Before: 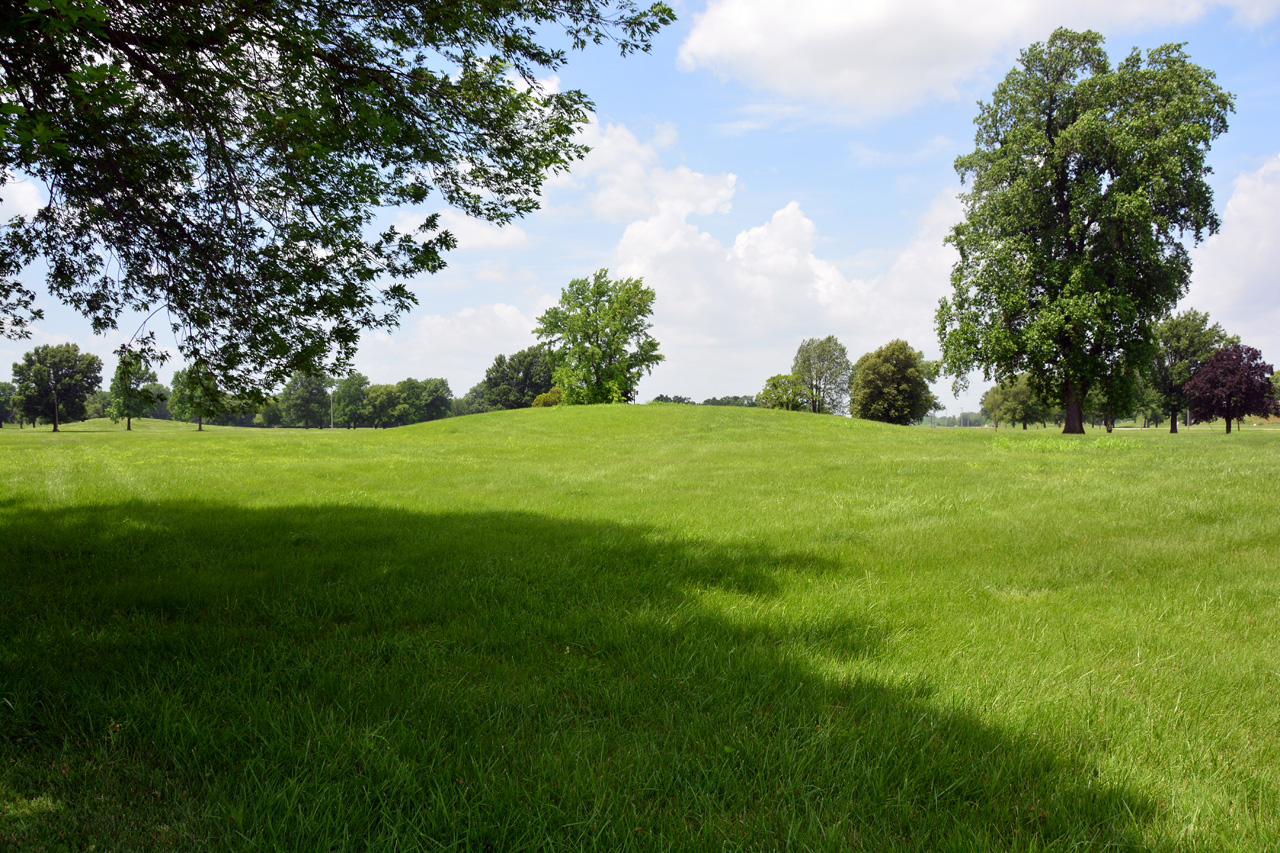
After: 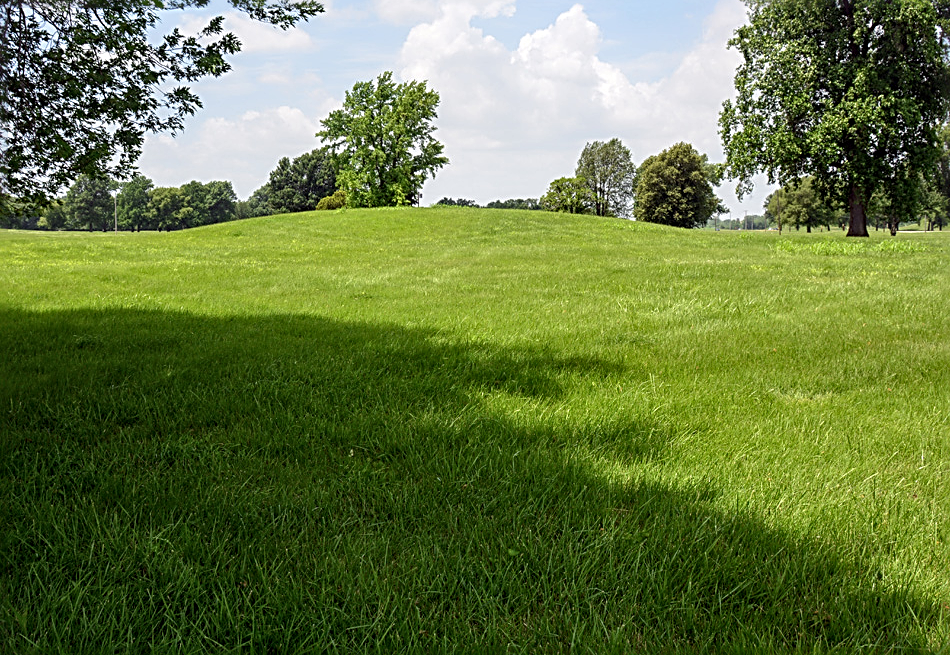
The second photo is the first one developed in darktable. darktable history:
crop: left 16.883%, top 23.164%, right 8.885%
local contrast: detail 130%
sharpen: radius 2.803, amount 0.713
